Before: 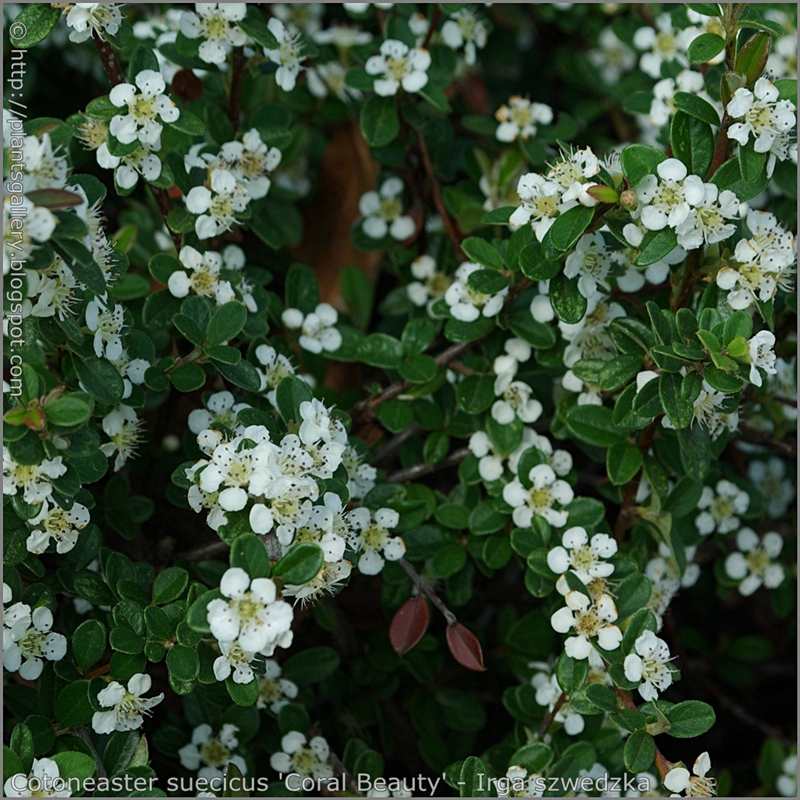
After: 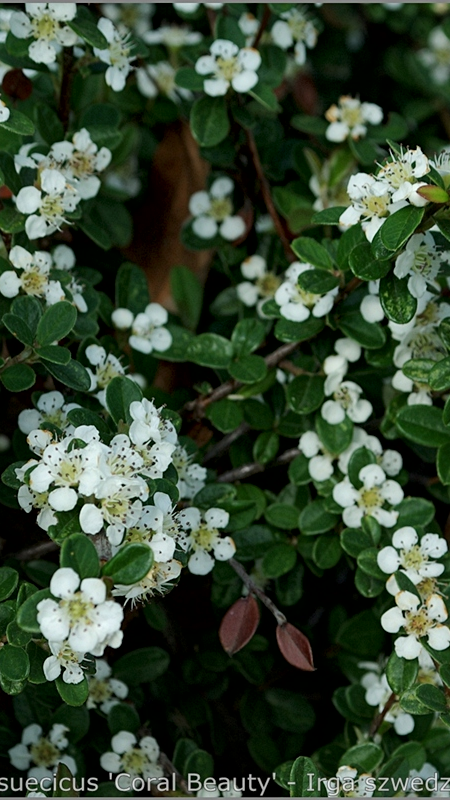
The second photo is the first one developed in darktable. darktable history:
crop: left 21.322%, right 22.32%
local contrast: mode bilateral grid, contrast 25, coarseness 59, detail 151%, midtone range 0.2
